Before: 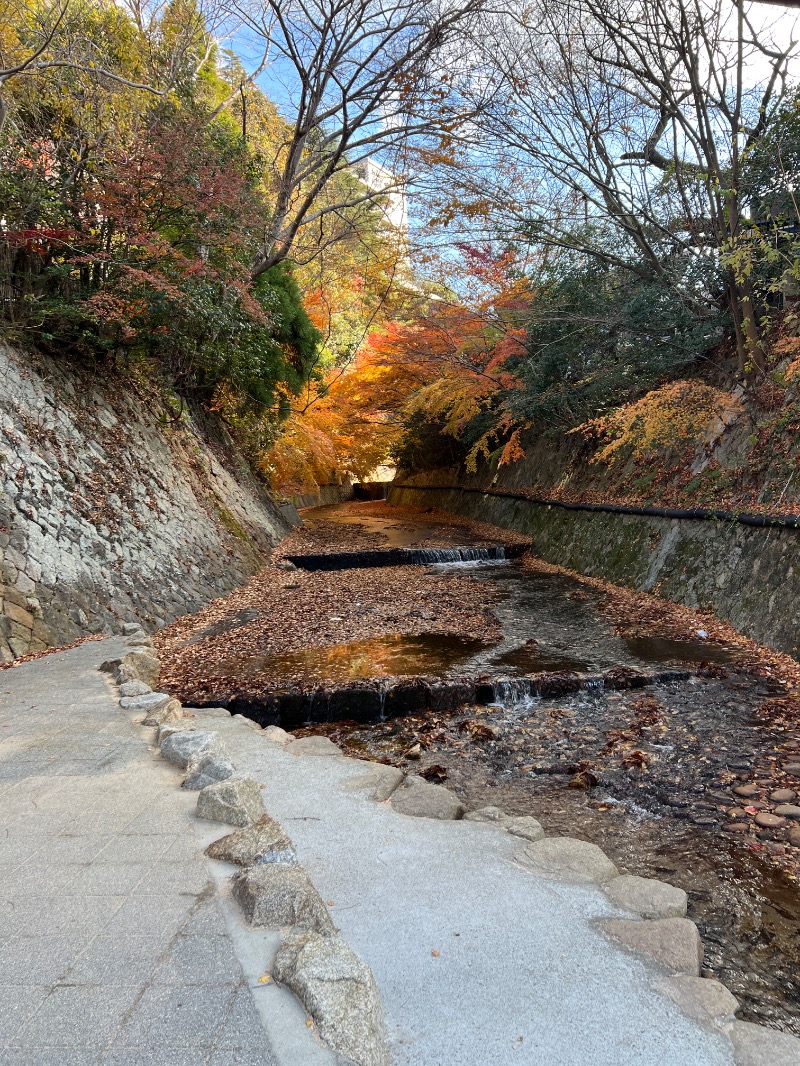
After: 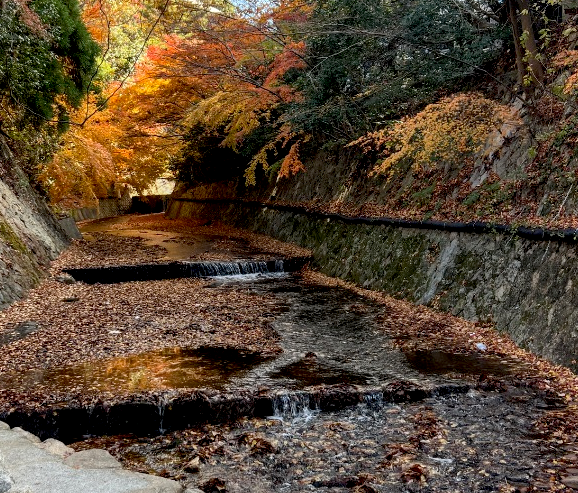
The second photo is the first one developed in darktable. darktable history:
crop and rotate: left 27.675%, top 27.018%, bottom 26.677%
local contrast: on, module defaults
exposure: black level correction 0.009, compensate highlight preservation false
